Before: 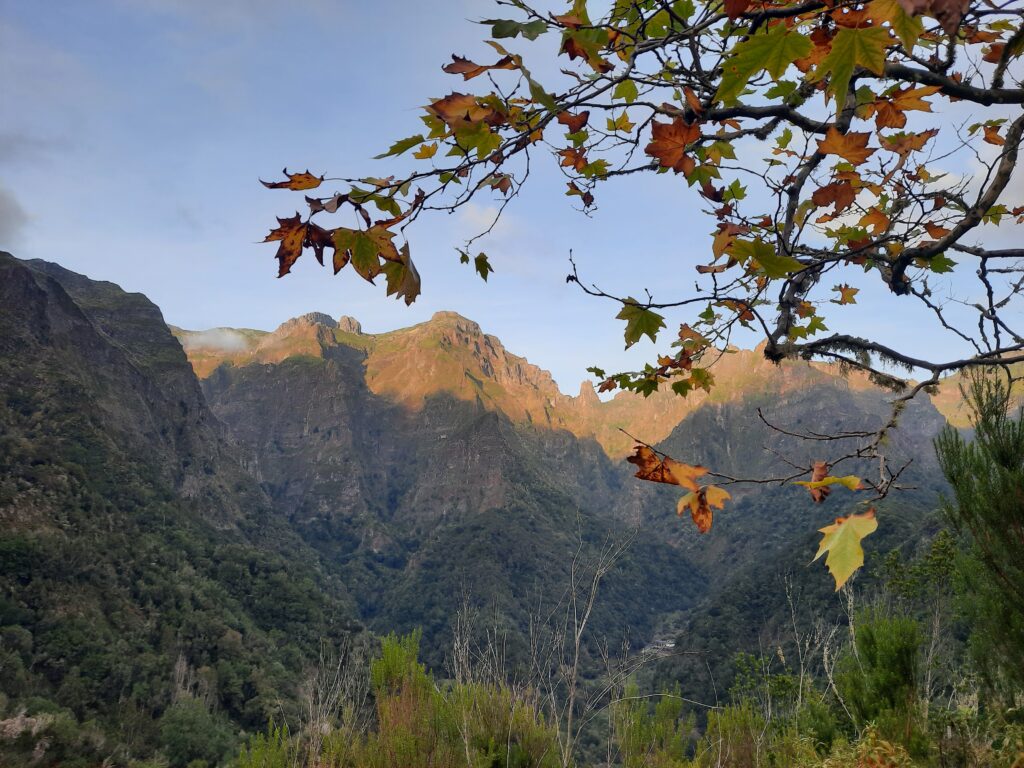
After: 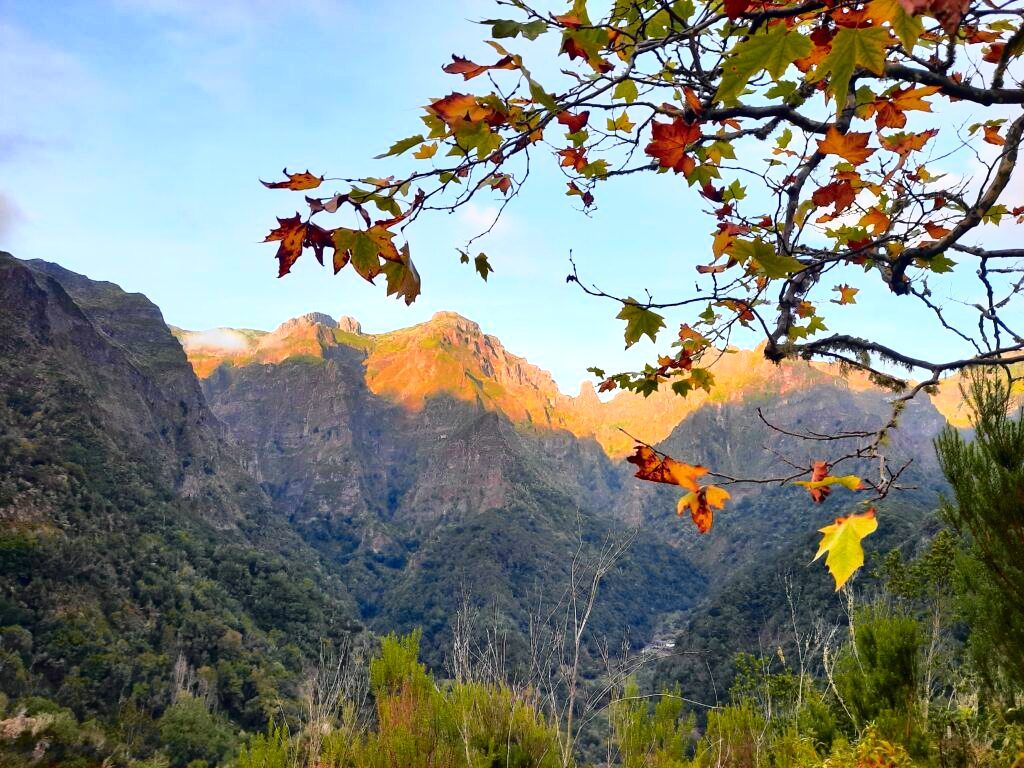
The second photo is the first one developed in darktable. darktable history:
tone curve: curves: ch0 [(0, 0) (0.105, 0.068) (0.195, 0.162) (0.283, 0.283) (0.384, 0.404) (0.485, 0.531) (0.638, 0.681) (0.795, 0.879) (1, 0.977)]; ch1 [(0, 0) (0.161, 0.092) (0.35, 0.33) (0.379, 0.401) (0.456, 0.469) (0.498, 0.503) (0.531, 0.537) (0.596, 0.621) (0.635, 0.671) (1, 1)]; ch2 [(0, 0) (0.371, 0.362) (0.437, 0.437) (0.483, 0.484) (0.53, 0.515) (0.56, 0.58) (0.622, 0.606) (1, 1)], color space Lab, independent channels, preserve colors none
sharpen: radius 2.883, amount 0.868, threshold 47.523
color balance rgb: linear chroma grading › global chroma 20%, perceptual saturation grading › global saturation 25%, perceptual brilliance grading › global brilliance 20%, global vibrance 20%
exposure: compensate highlight preservation false
